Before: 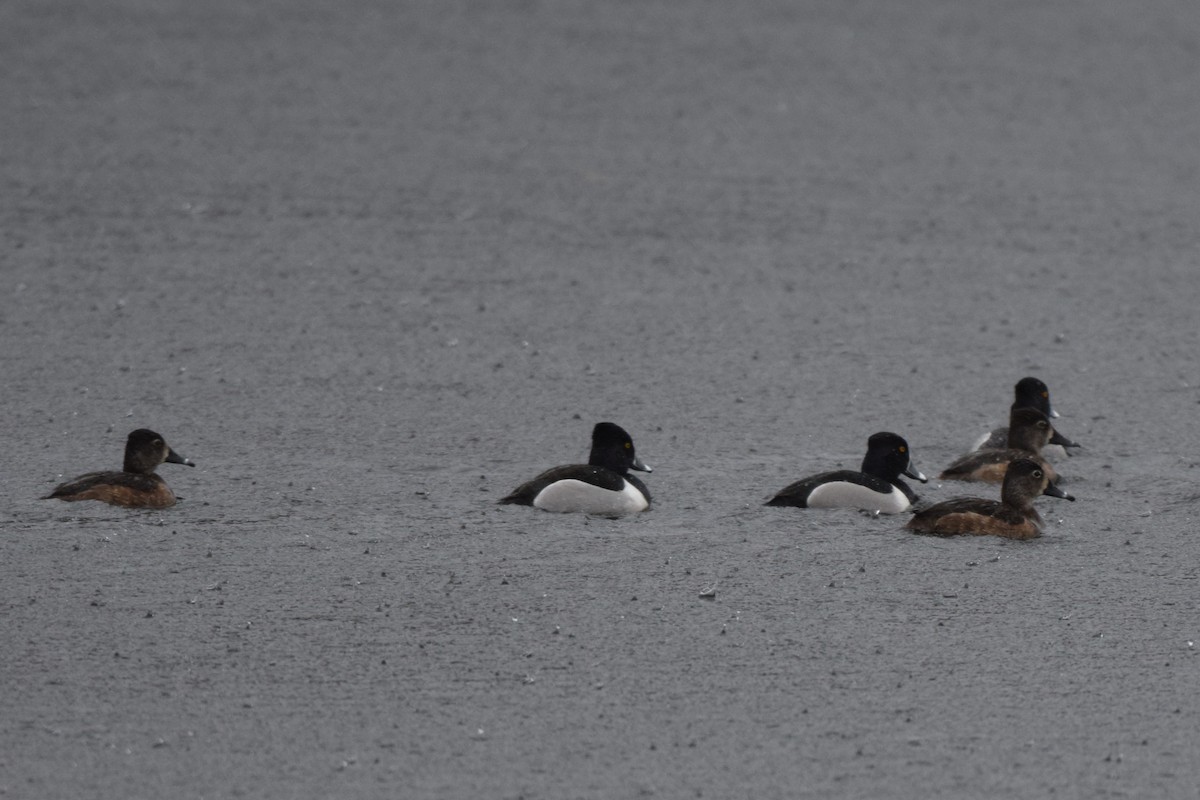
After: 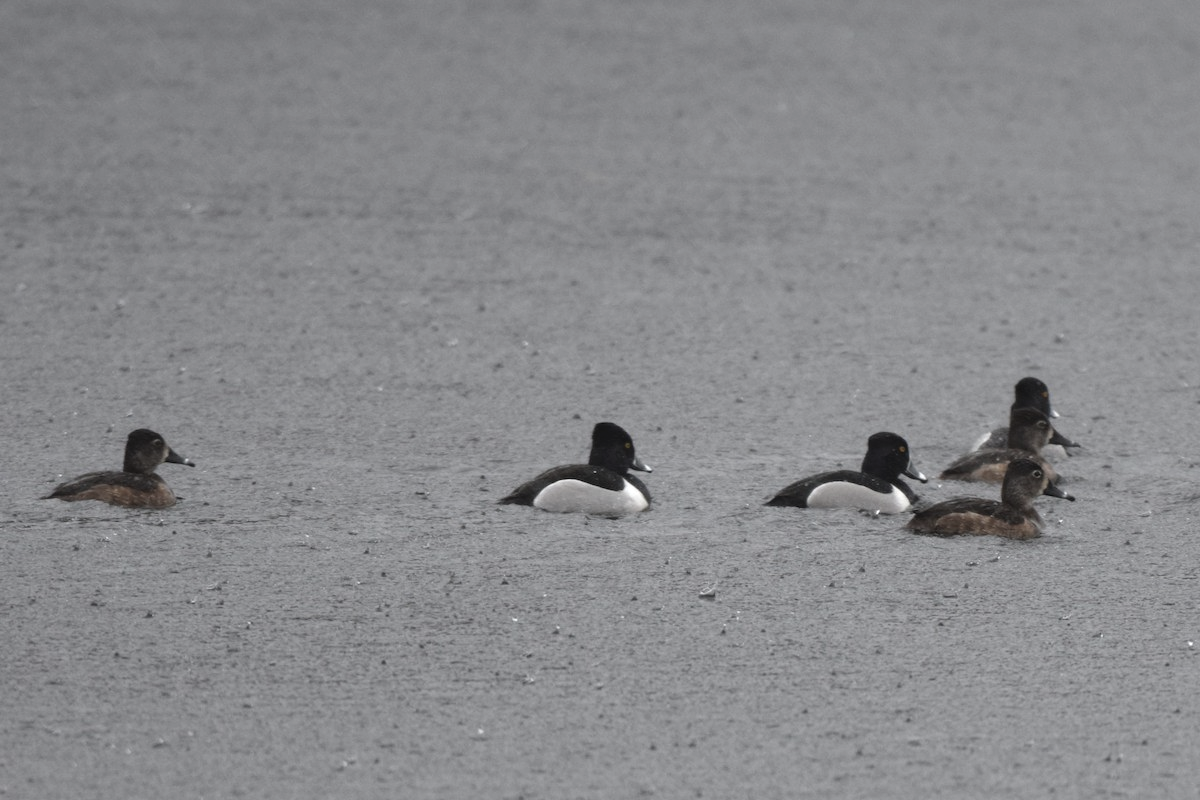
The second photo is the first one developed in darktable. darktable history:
sharpen: radius 2.883, amount 0.868, threshold 47.523
contrast brightness saturation: contrast -0.05, saturation -0.41
exposure: black level correction 0, exposure 0.7 EV, compensate exposure bias true, compensate highlight preservation false
